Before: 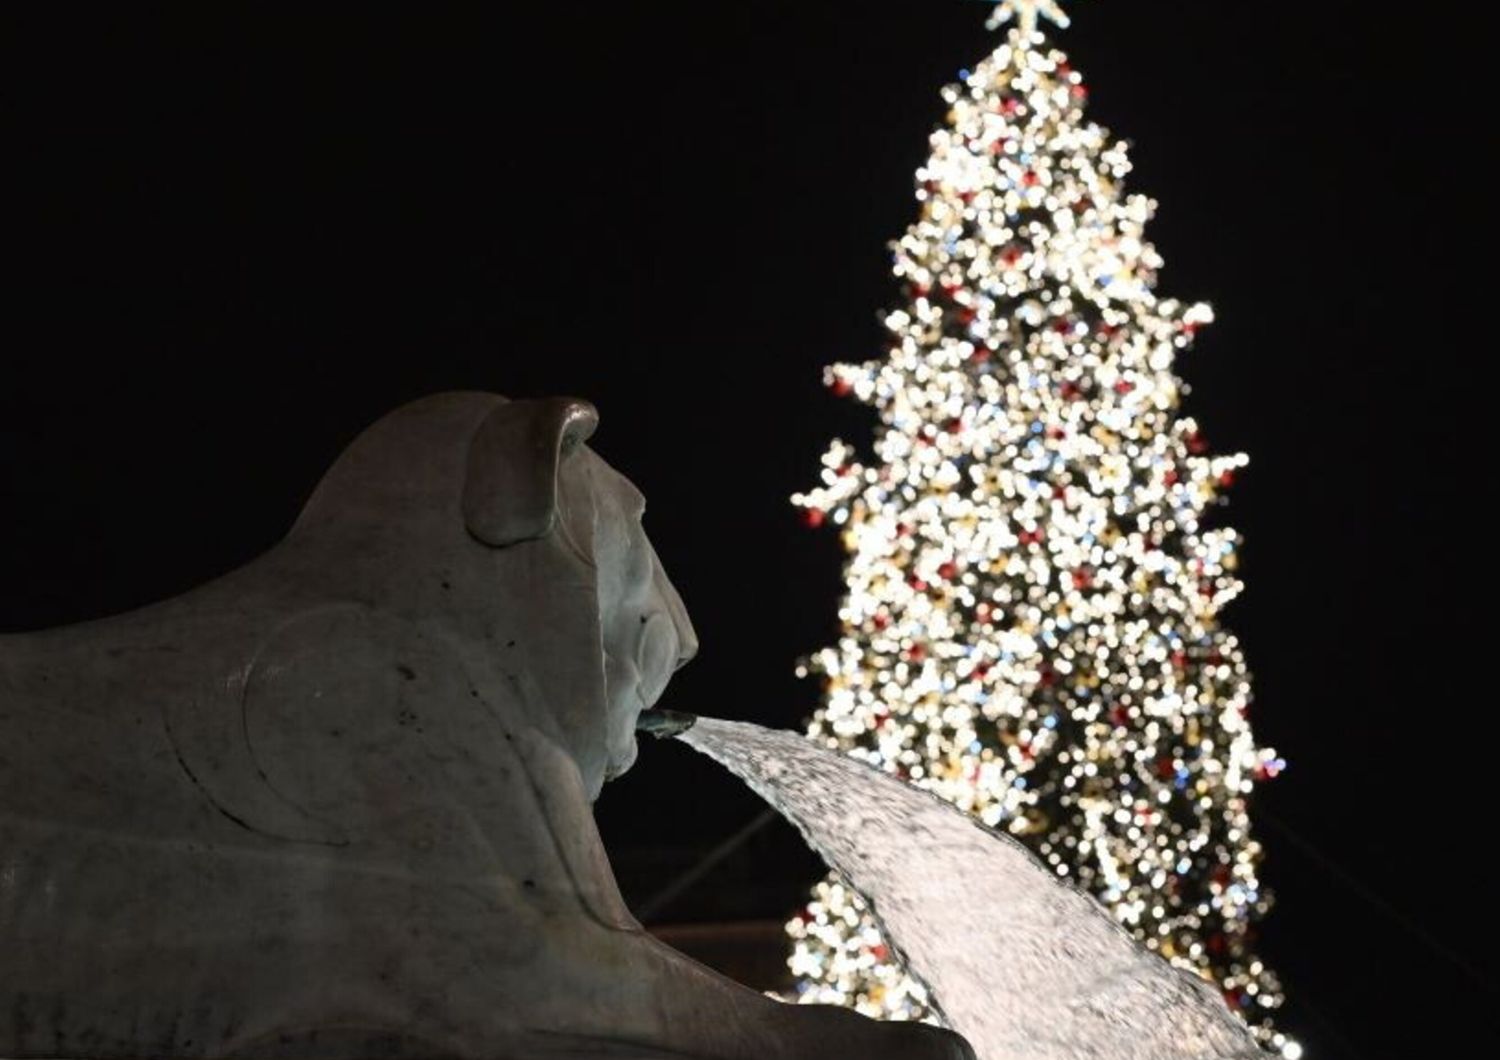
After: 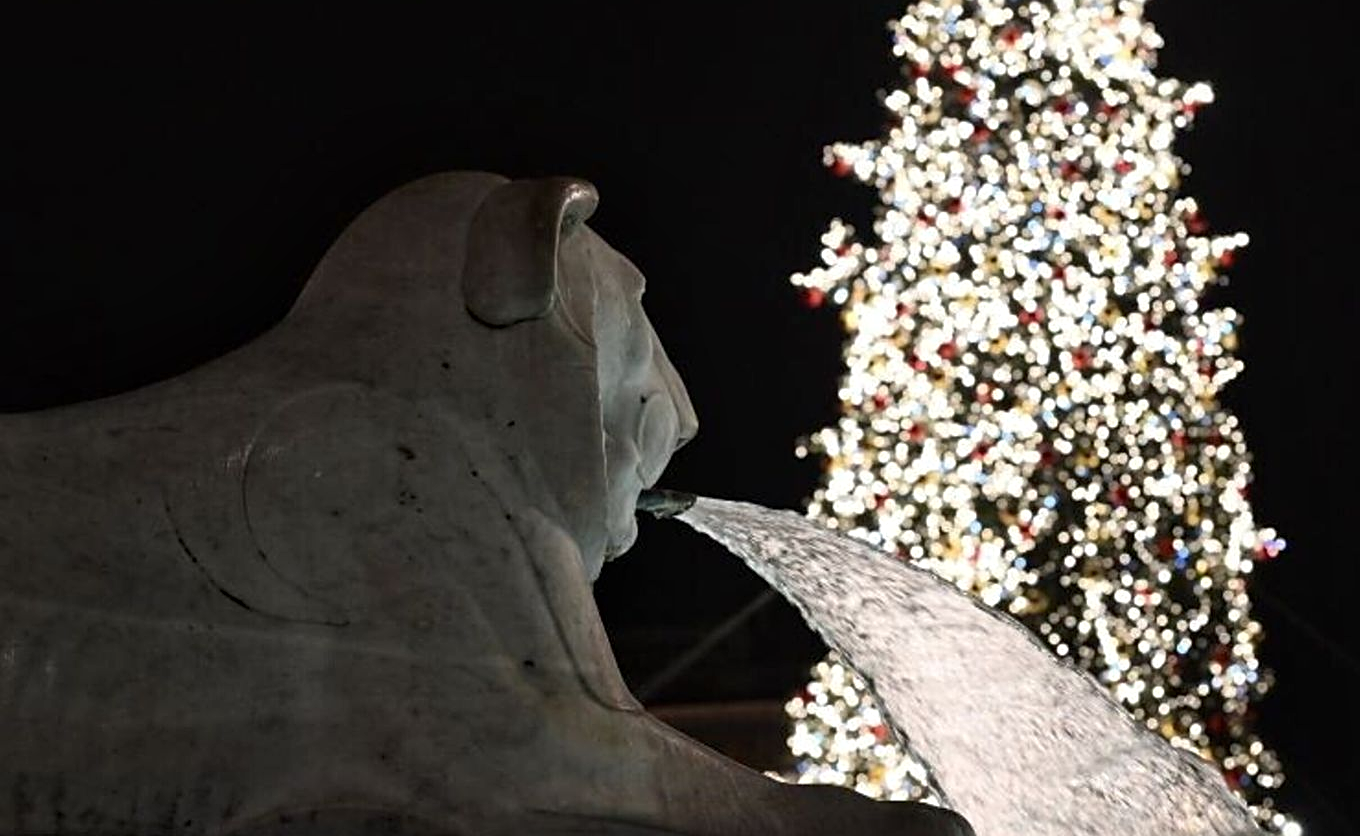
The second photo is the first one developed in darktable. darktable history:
crop: top 20.837%, right 9.329%, bottom 0.235%
sharpen: on, module defaults
local contrast: mode bilateral grid, contrast 20, coarseness 50, detail 120%, midtone range 0.2
